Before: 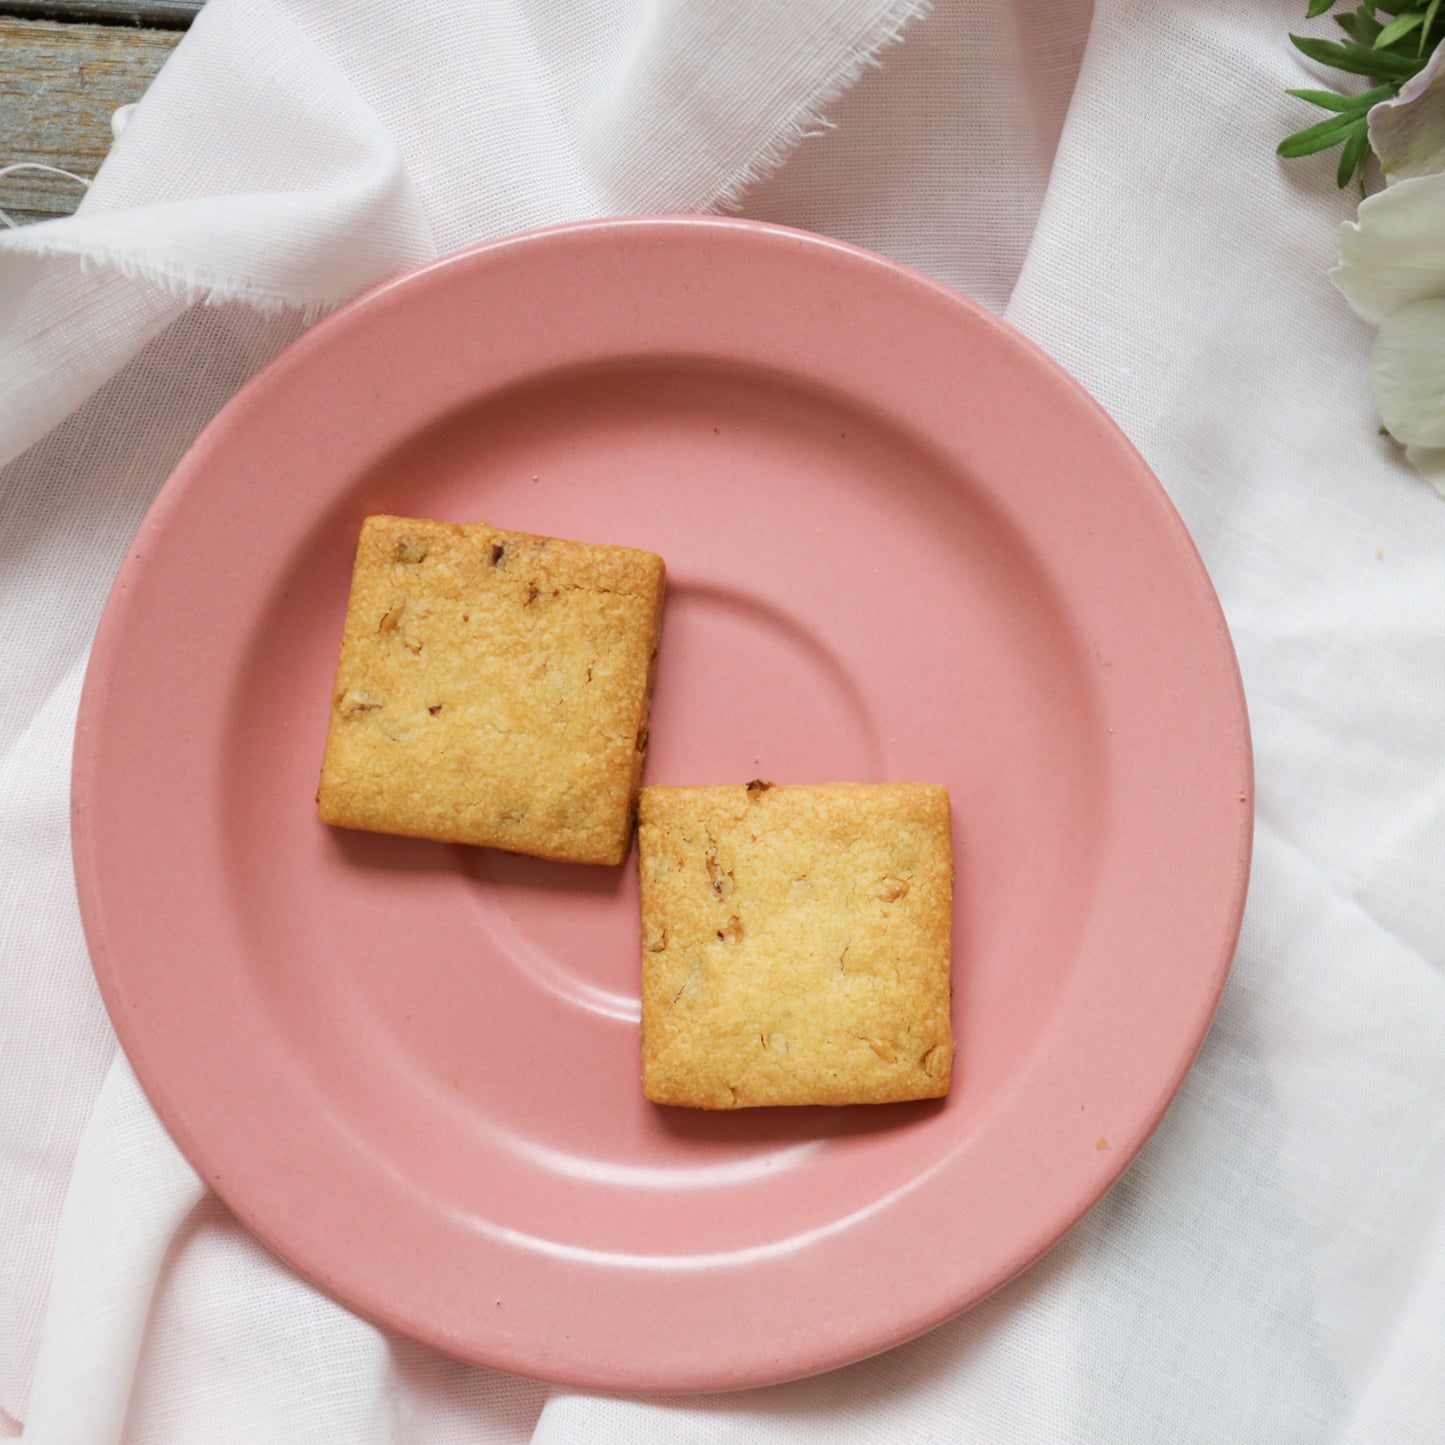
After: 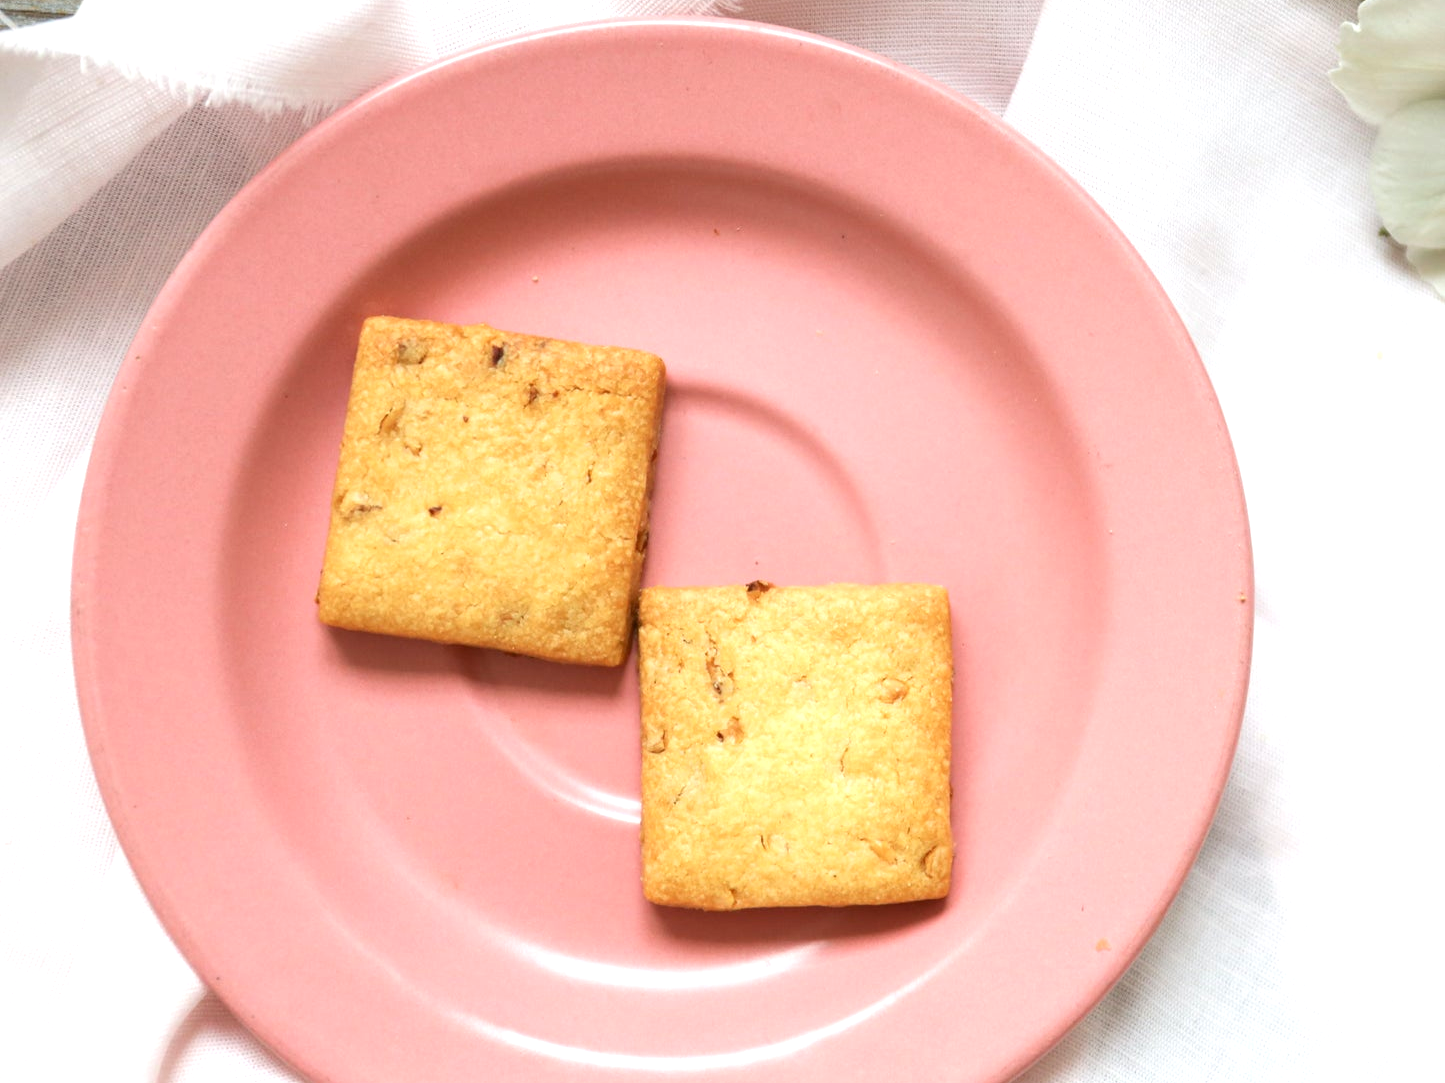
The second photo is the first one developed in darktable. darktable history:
crop: top 13.819%, bottom 11.169%
exposure: black level correction 0, exposure 0.7 EV, compensate highlight preservation false
